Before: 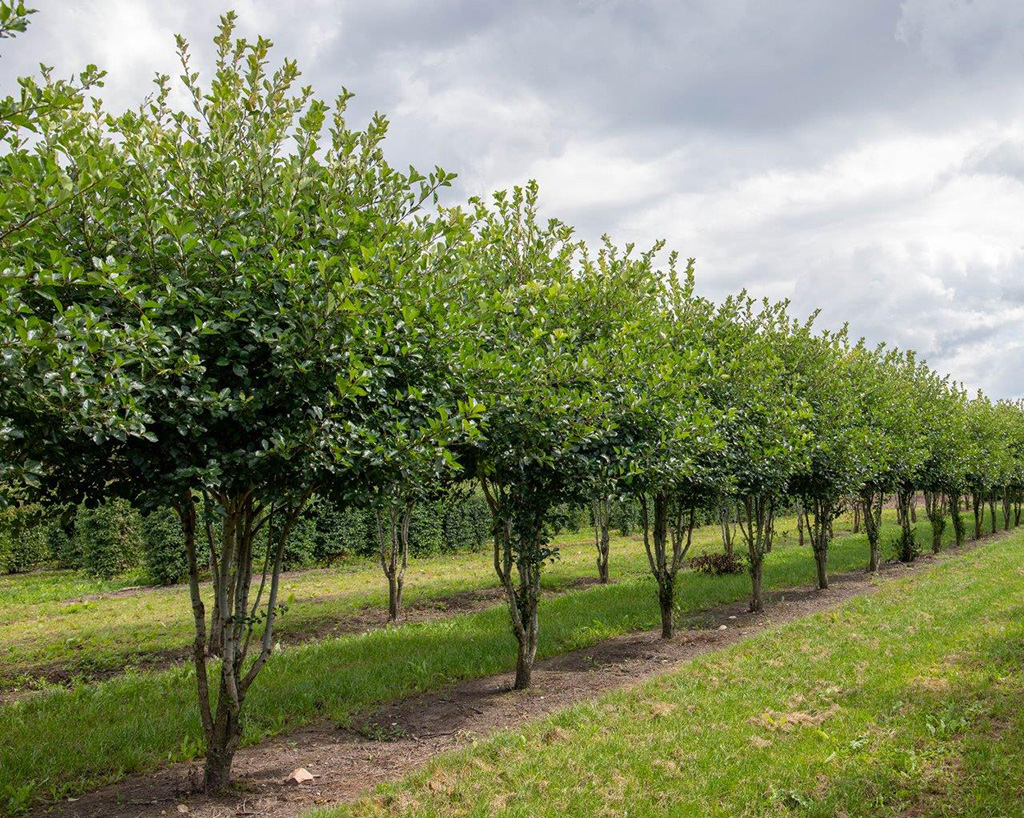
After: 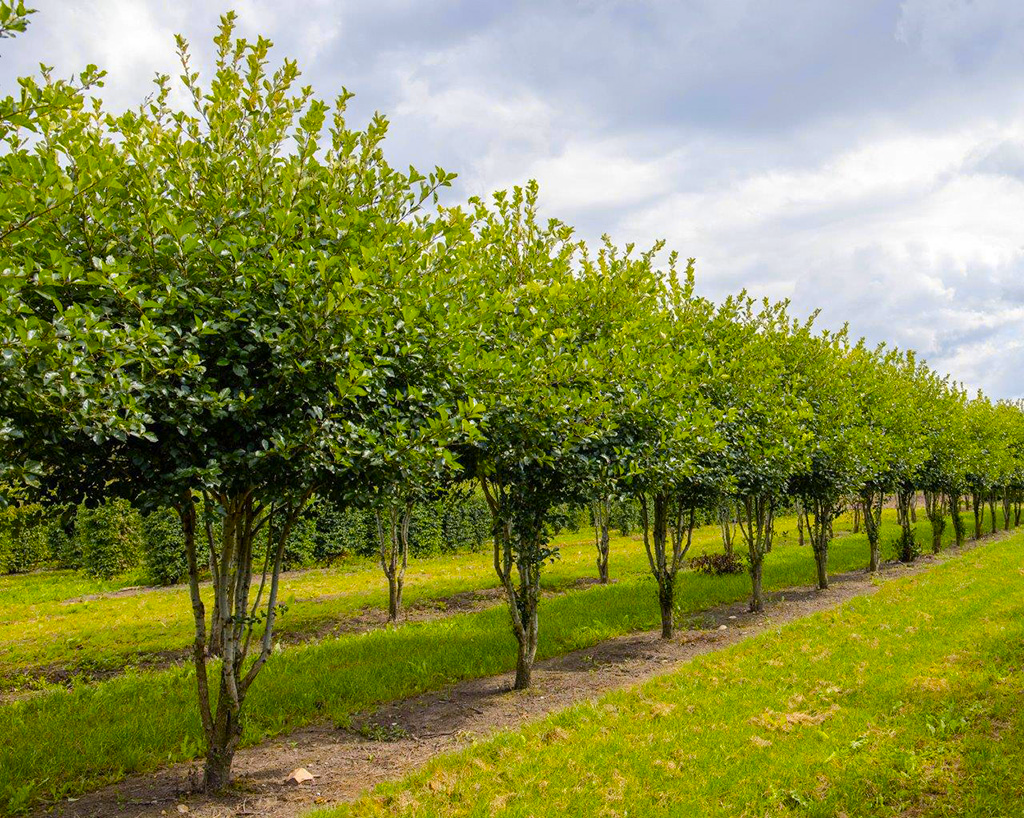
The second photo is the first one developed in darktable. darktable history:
color balance rgb: perceptual saturation grading › global saturation 25%, perceptual brilliance grading › mid-tones 10%, perceptual brilliance grading › shadows 15%, global vibrance 20%
color contrast: green-magenta contrast 0.85, blue-yellow contrast 1.25, unbound 0
